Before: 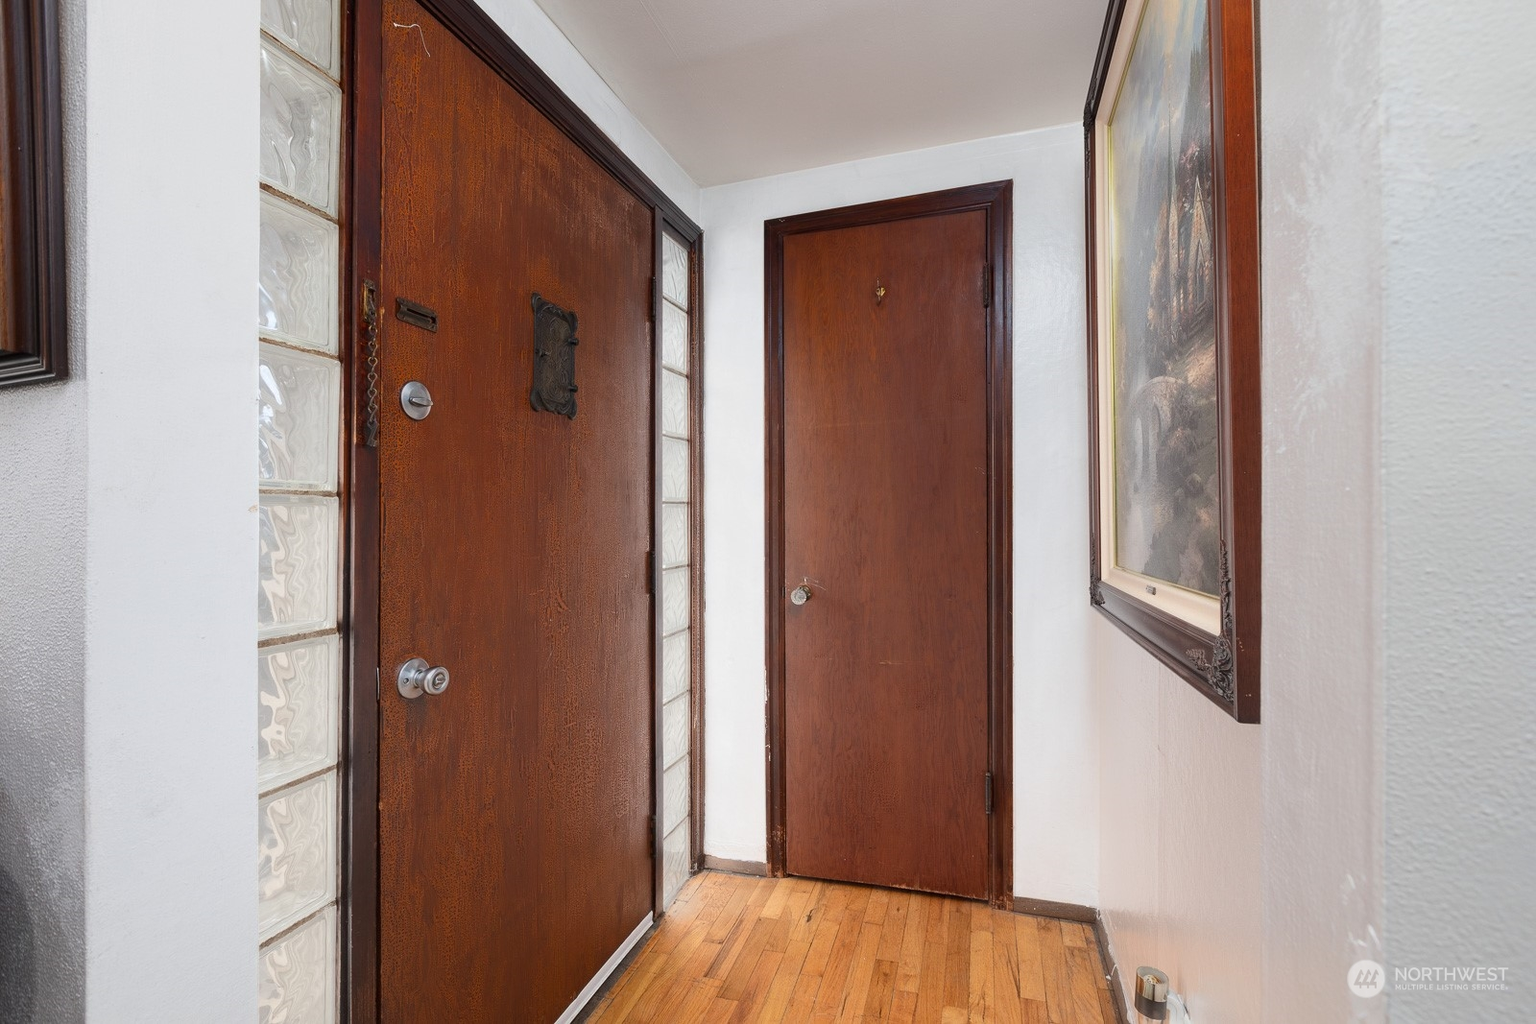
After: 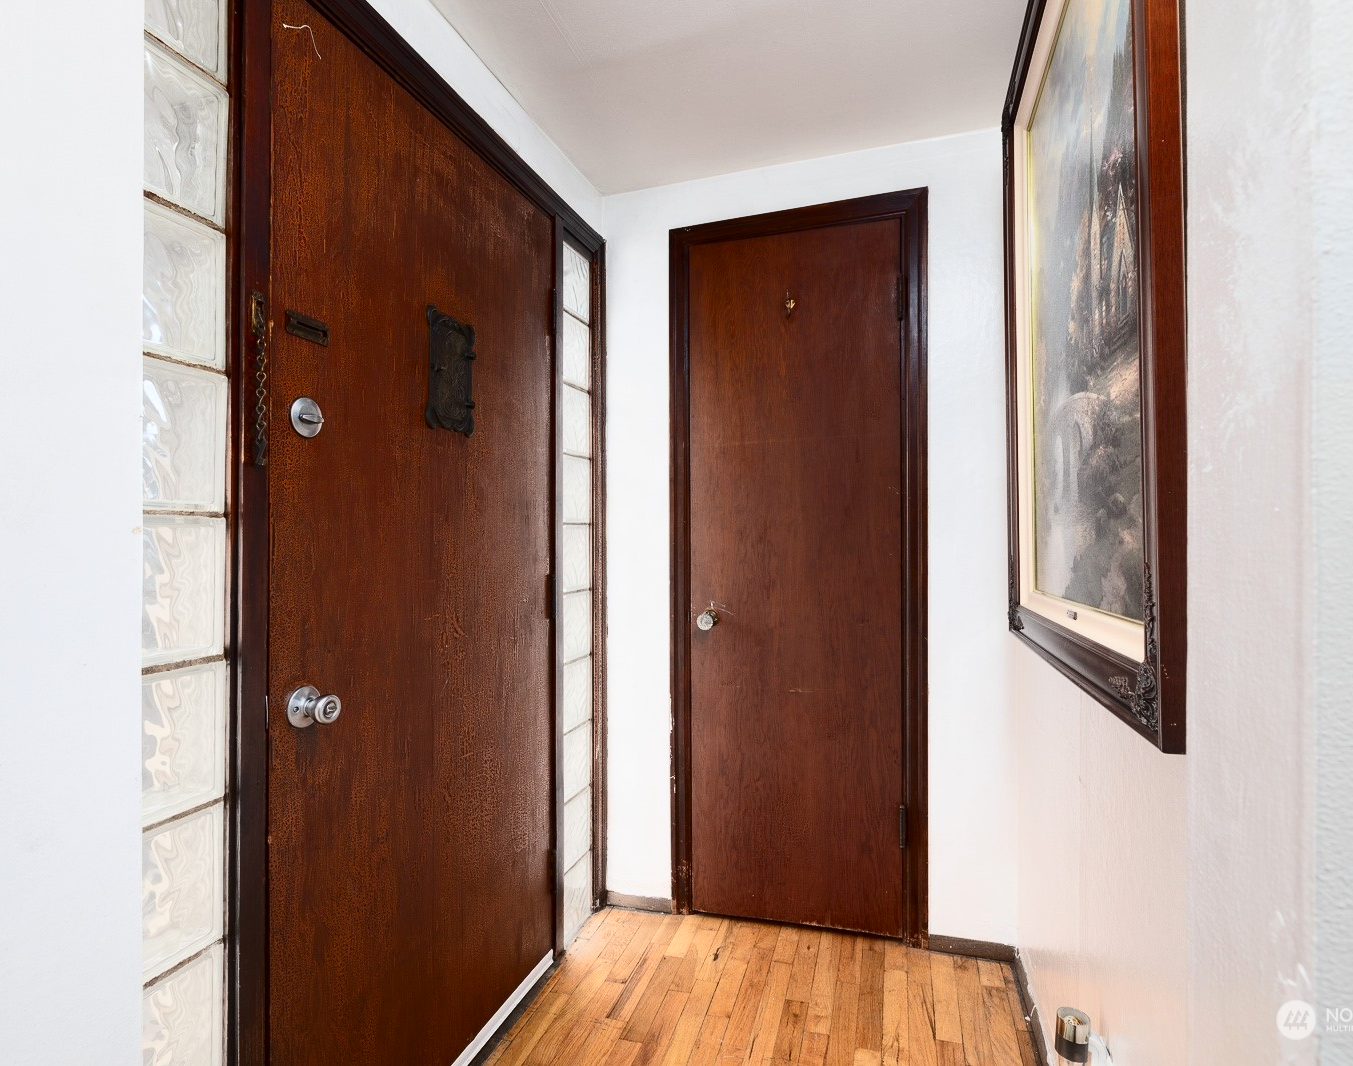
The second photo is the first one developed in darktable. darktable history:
contrast brightness saturation: contrast 0.289
crop: left 7.957%, right 7.426%
